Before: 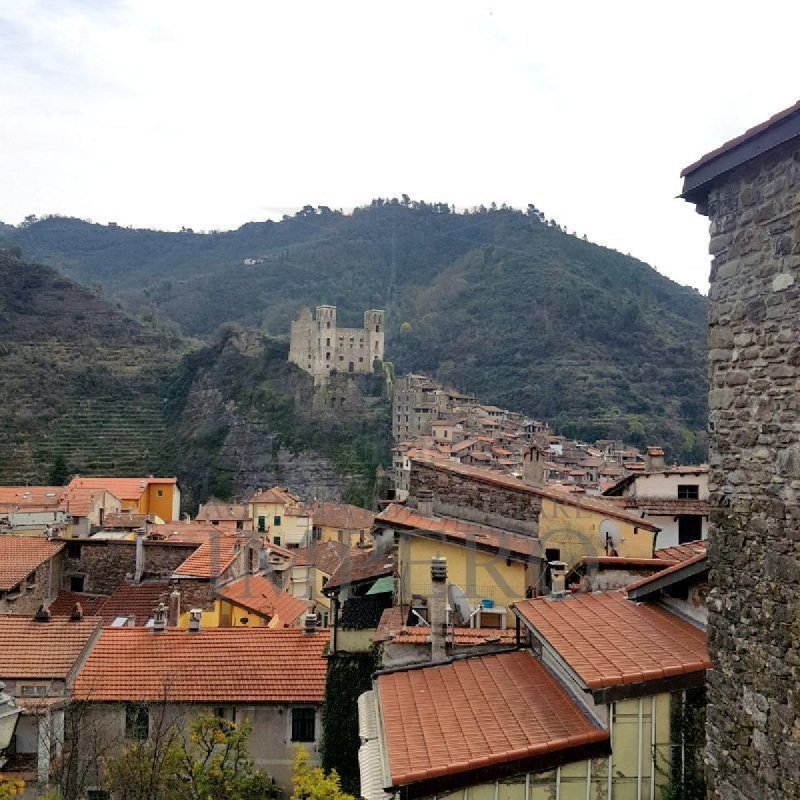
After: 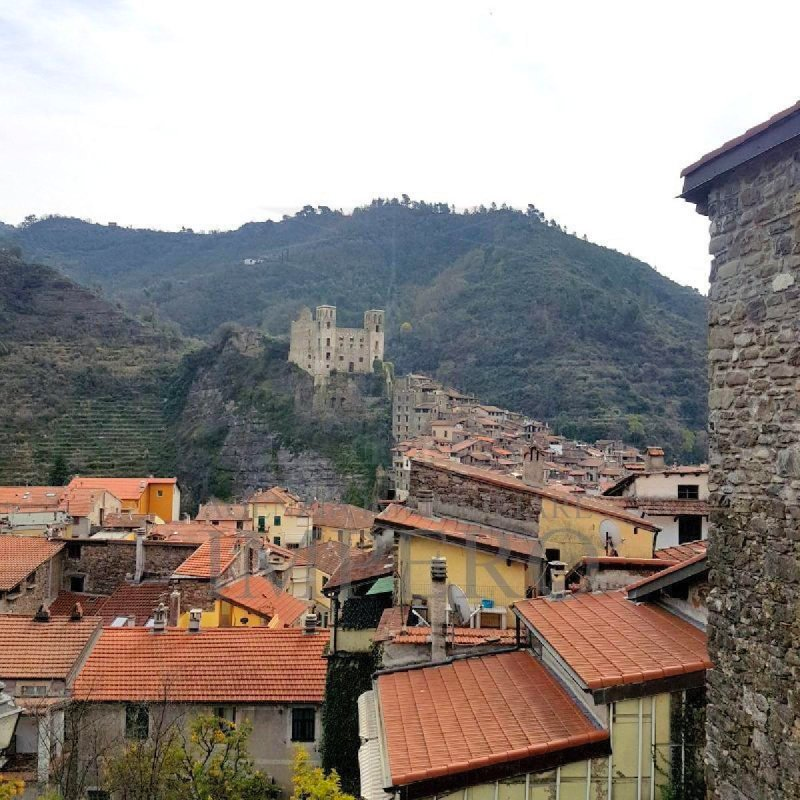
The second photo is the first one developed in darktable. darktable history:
contrast brightness saturation: contrast 0.028, brightness 0.061, saturation 0.123
